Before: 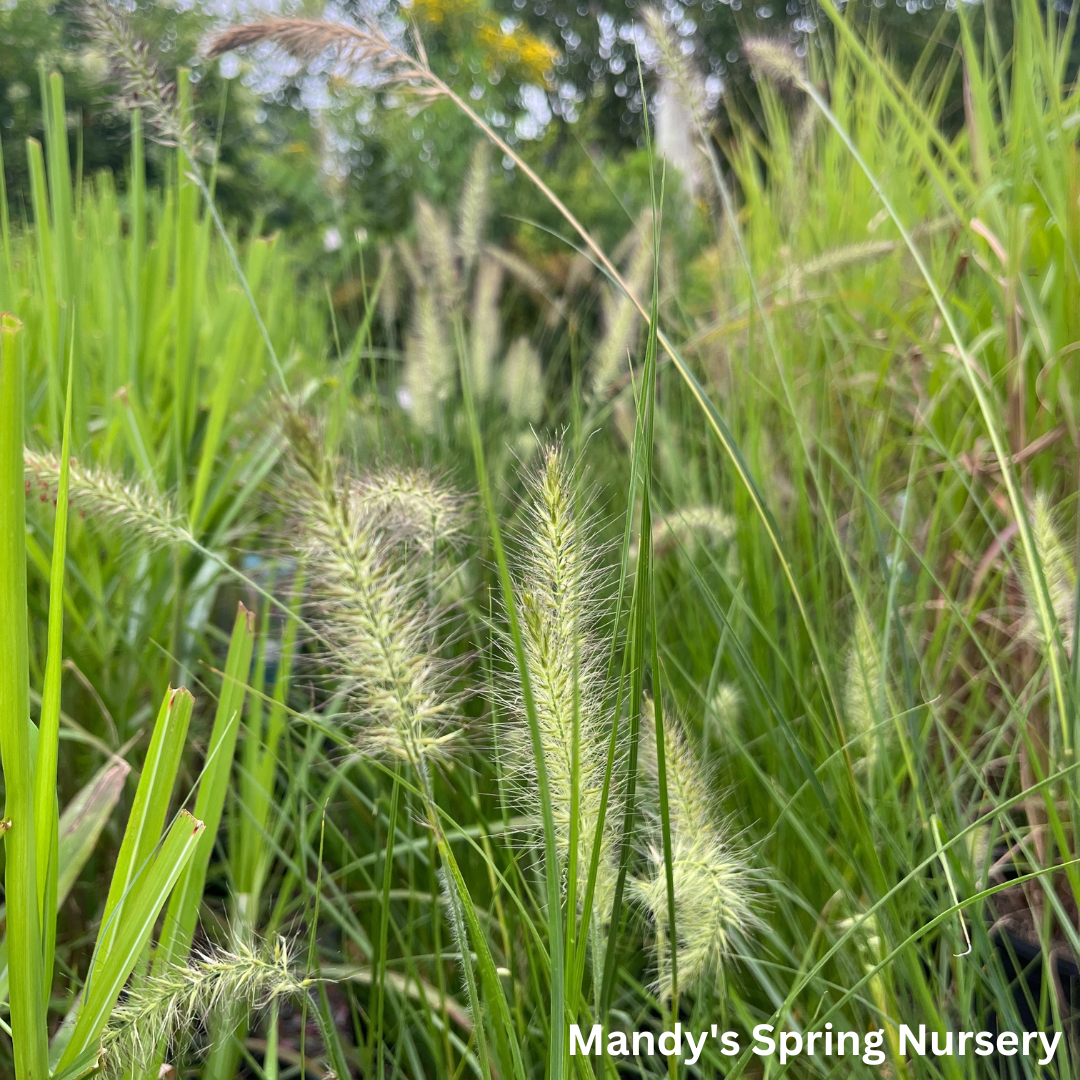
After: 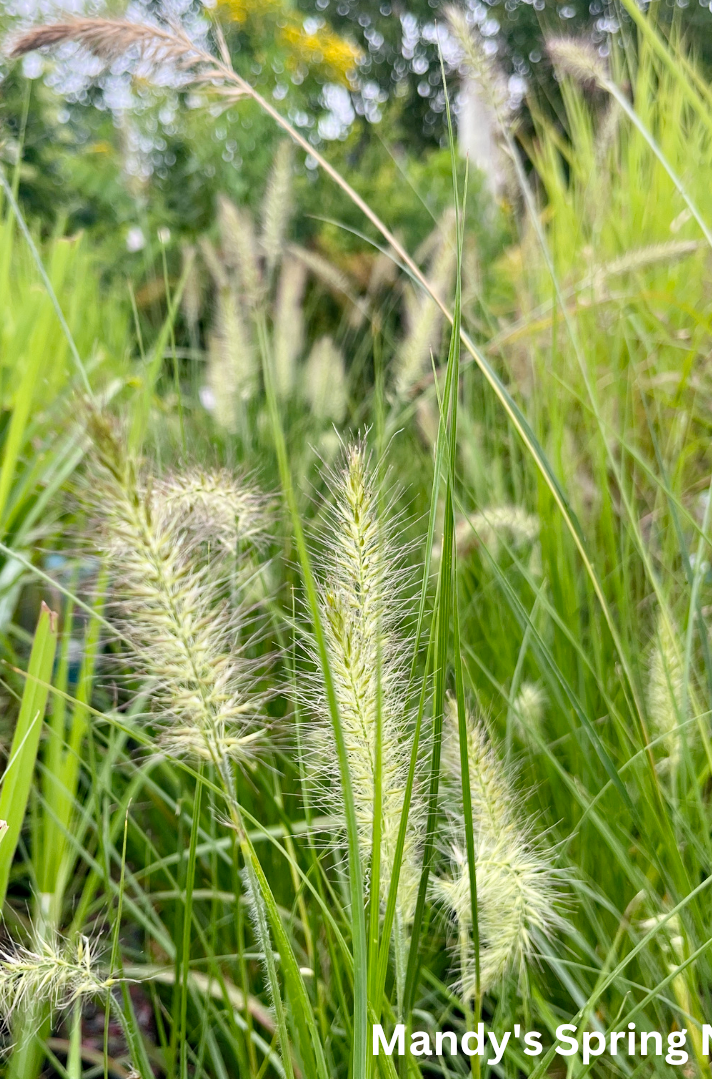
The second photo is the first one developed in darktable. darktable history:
tone curve: curves: ch0 [(0, 0) (0.051, 0.047) (0.102, 0.099) (0.228, 0.262) (0.446, 0.527) (0.695, 0.778) (0.908, 0.946) (1, 1)]; ch1 [(0, 0) (0.339, 0.298) (0.402, 0.363) (0.453, 0.413) (0.485, 0.469) (0.494, 0.493) (0.504, 0.501) (0.525, 0.533) (0.563, 0.591) (0.597, 0.631) (1, 1)]; ch2 [(0, 0) (0.48, 0.48) (0.504, 0.5) (0.539, 0.554) (0.59, 0.628) (0.642, 0.682) (0.824, 0.815) (1, 1)], preserve colors none
crop and rotate: left 18.298%, right 15.689%
haze removal: compatibility mode true, adaptive false
